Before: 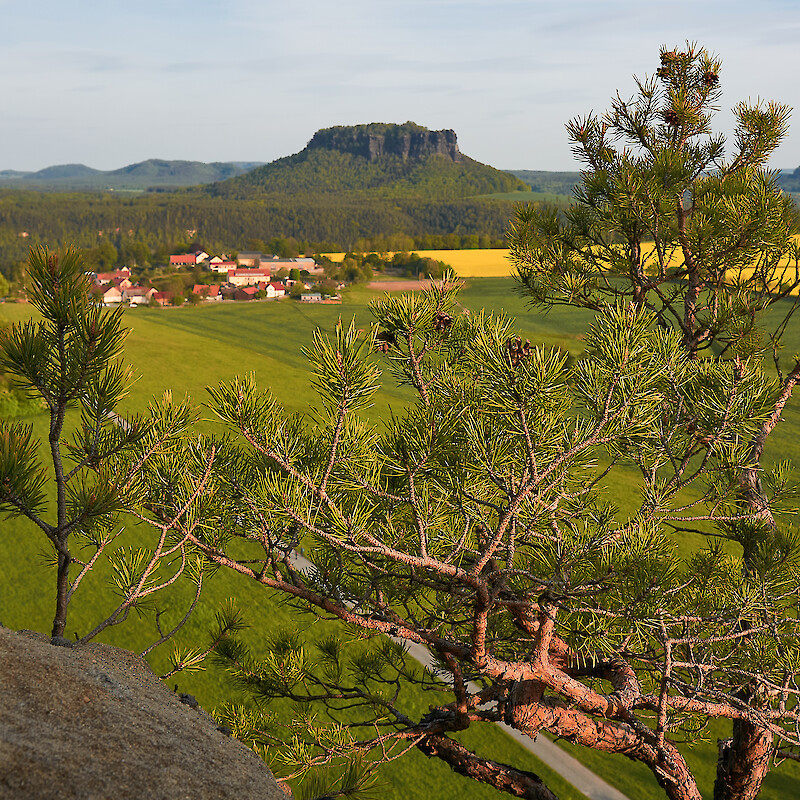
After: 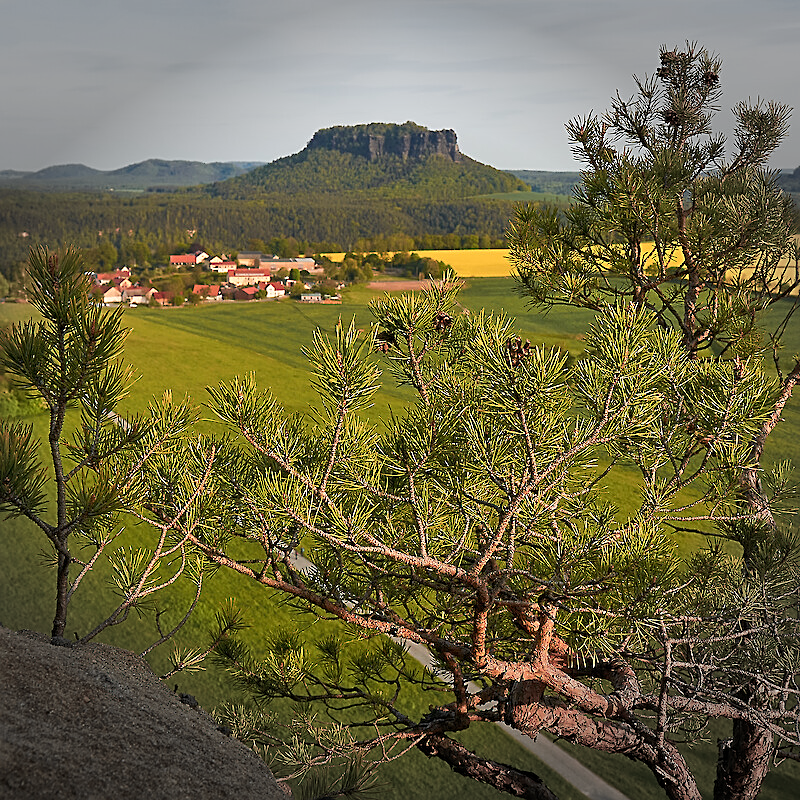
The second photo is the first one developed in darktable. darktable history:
sharpen: on, module defaults
vignetting: fall-off start 90.84%, fall-off radius 38.65%, width/height ratio 1.213, shape 1.3
